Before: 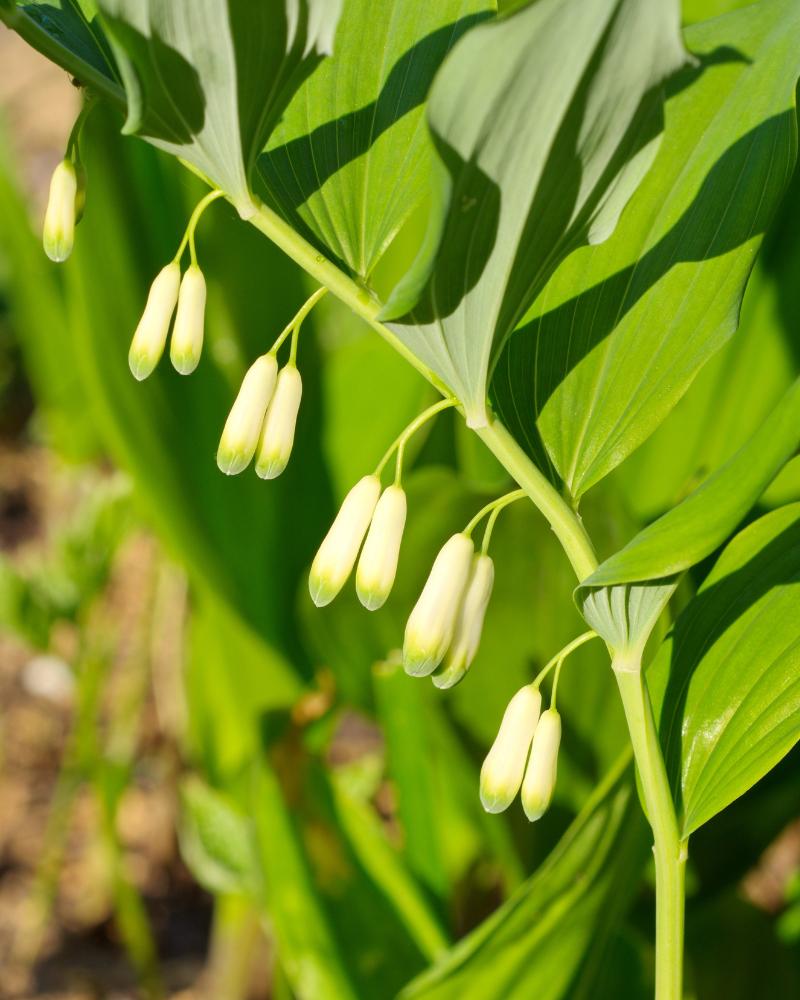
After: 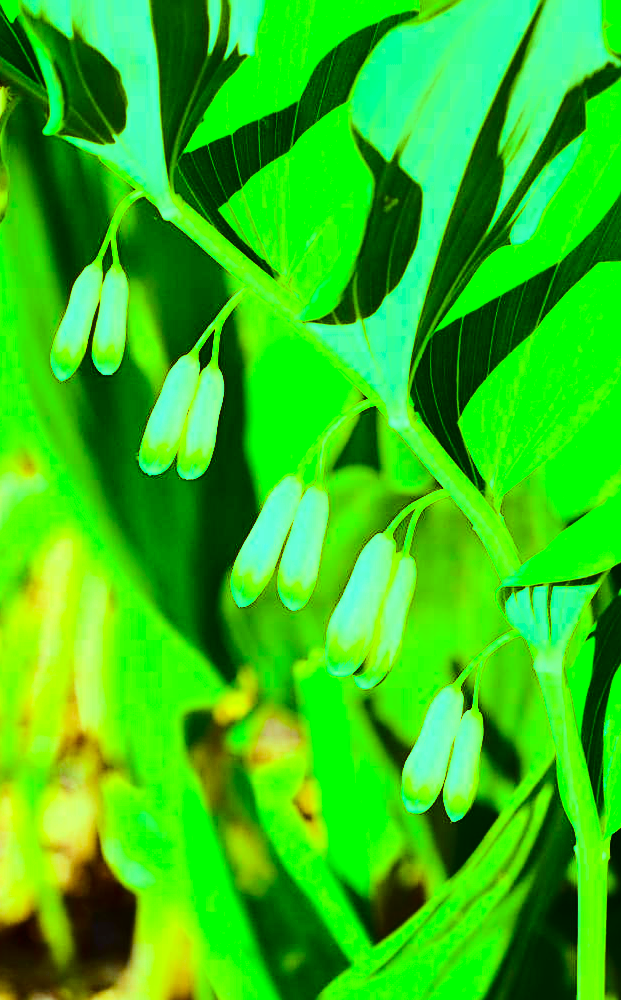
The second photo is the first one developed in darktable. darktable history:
sharpen: amount 0.533
color balance rgb: highlights gain › luminance 19.857%, highlights gain › chroma 13.041%, highlights gain › hue 177.06°, perceptual saturation grading › global saturation 20%, perceptual saturation grading › highlights -25.375%, perceptual saturation grading › shadows 24.771%, global vibrance 50.006%
crop: left 9.859%, right 12.462%
contrast brightness saturation: contrast 0.289
base curve: curves: ch0 [(0, 0) (0.028, 0.03) (0.121, 0.232) (0.46, 0.748) (0.859, 0.968) (1, 1)]
